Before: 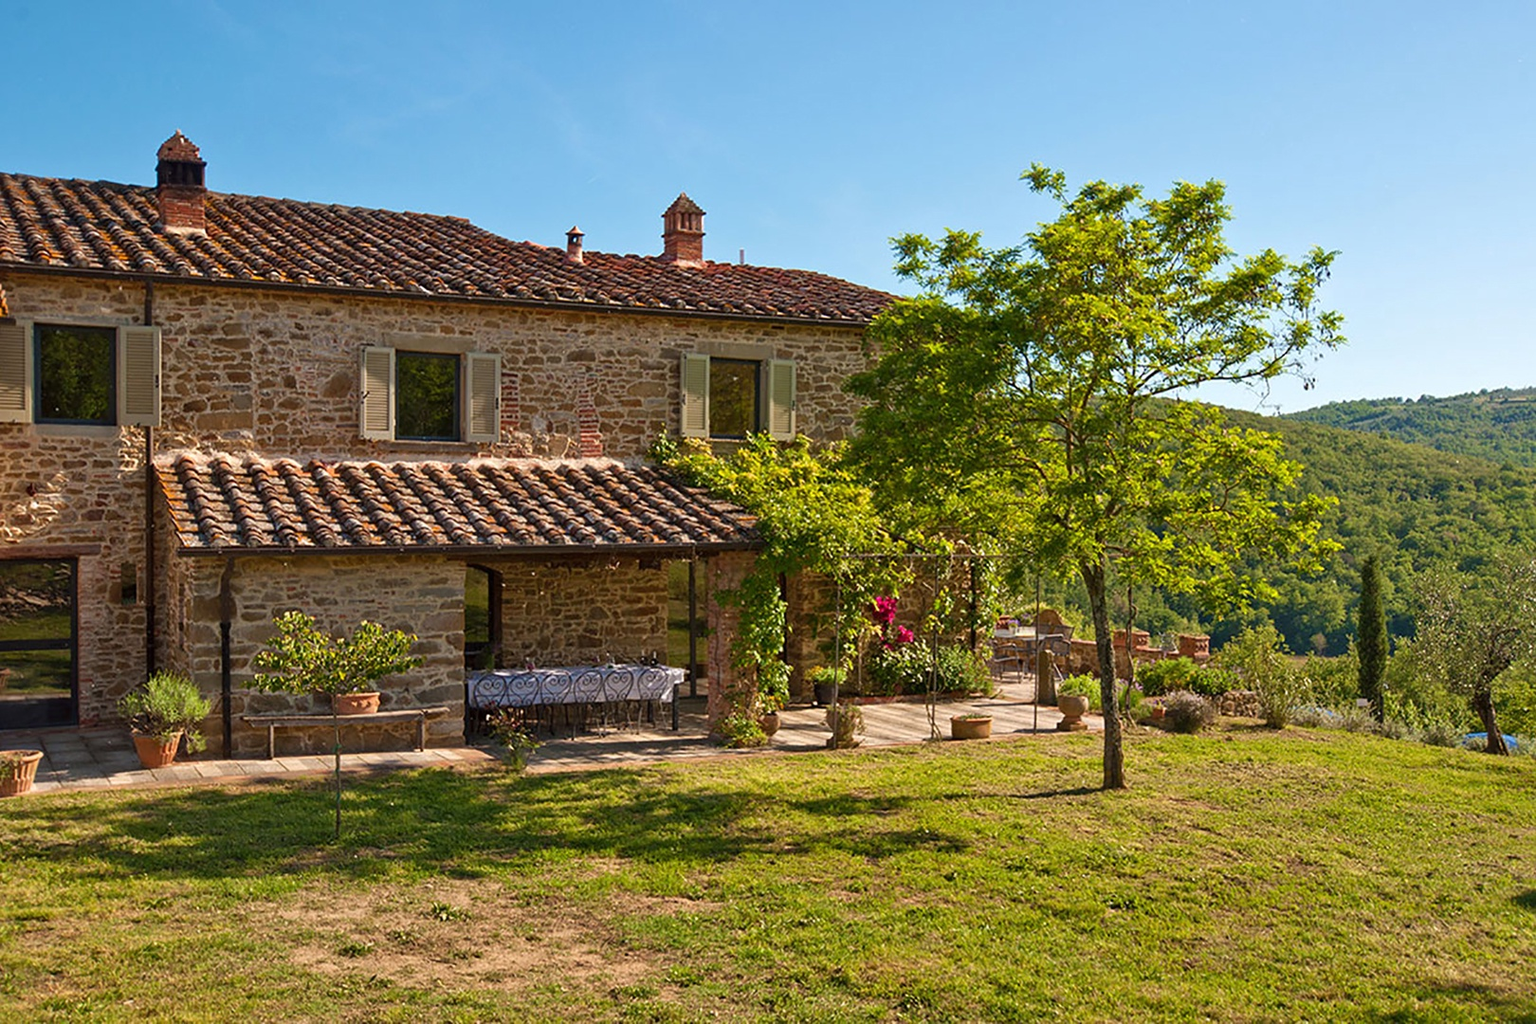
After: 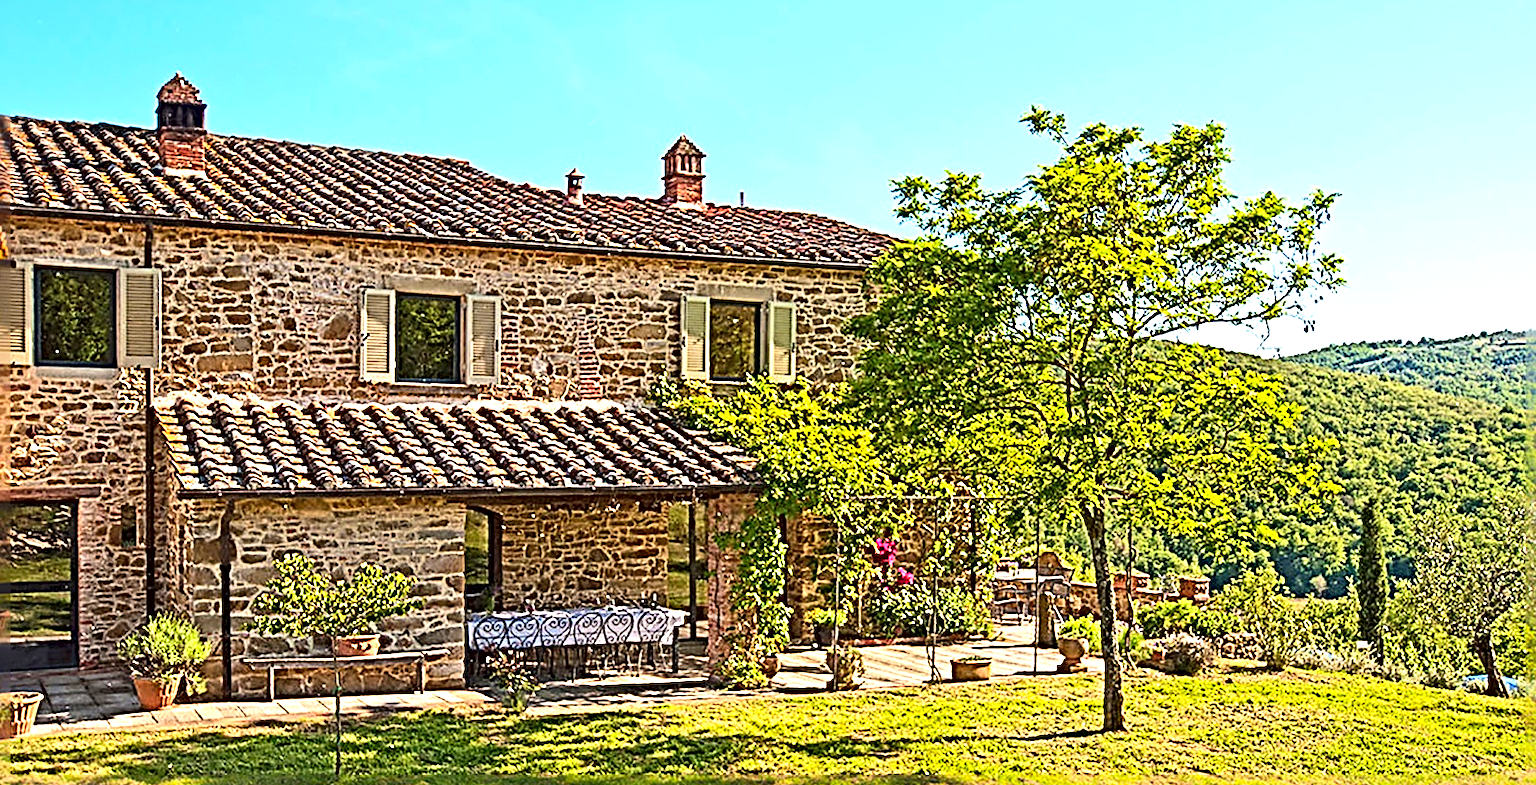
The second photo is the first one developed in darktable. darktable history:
contrast brightness saturation: contrast 0.2, brightness 0.16, saturation 0.22
exposure: black level correction -0.001, exposure 0.9 EV, compensate exposure bias true, compensate highlight preservation false
sharpen: radius 4.001, amount 2
crop: top 5.667%, bottom 17.637%
